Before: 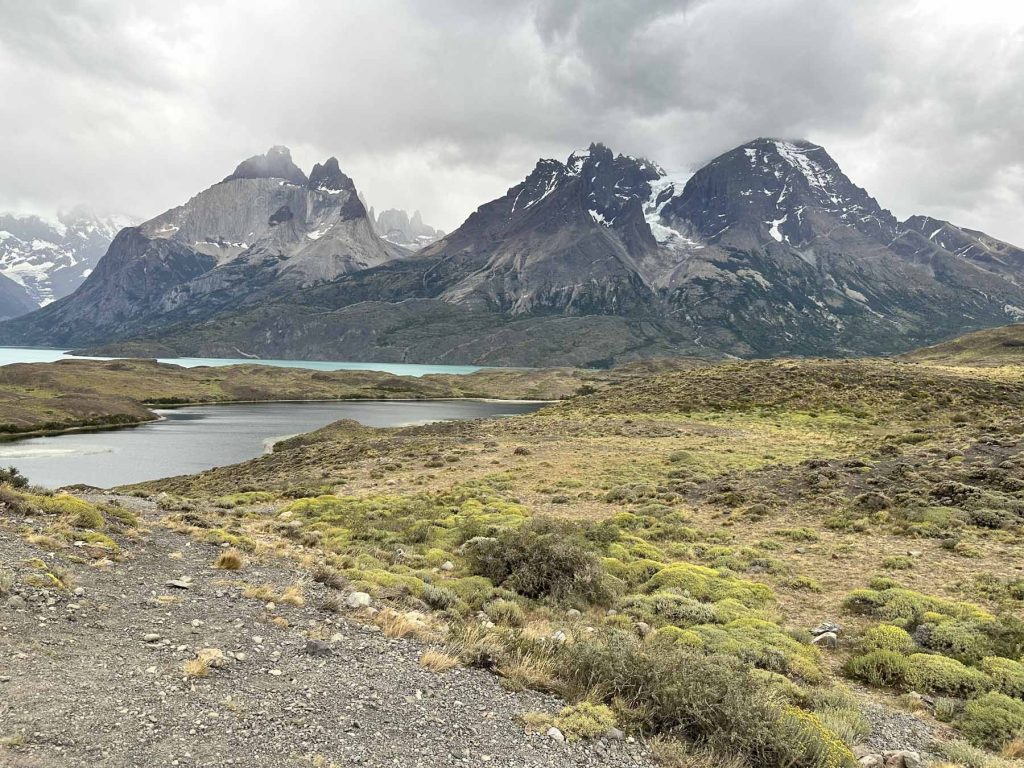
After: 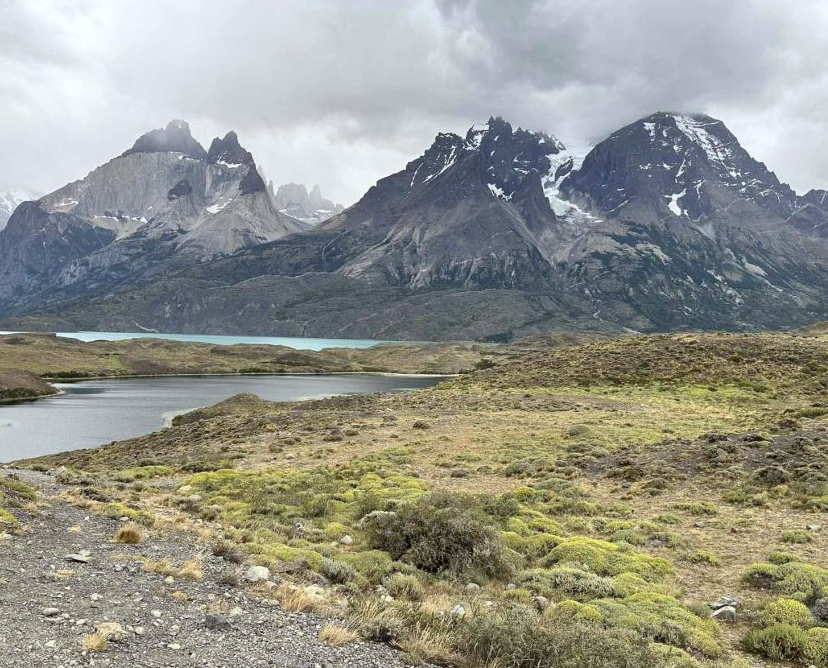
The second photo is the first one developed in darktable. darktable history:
white balance: red 0.98, blue 1.034
crop: left 9.929%, top 3.475%, right 9.188%, bottom 9.529%
